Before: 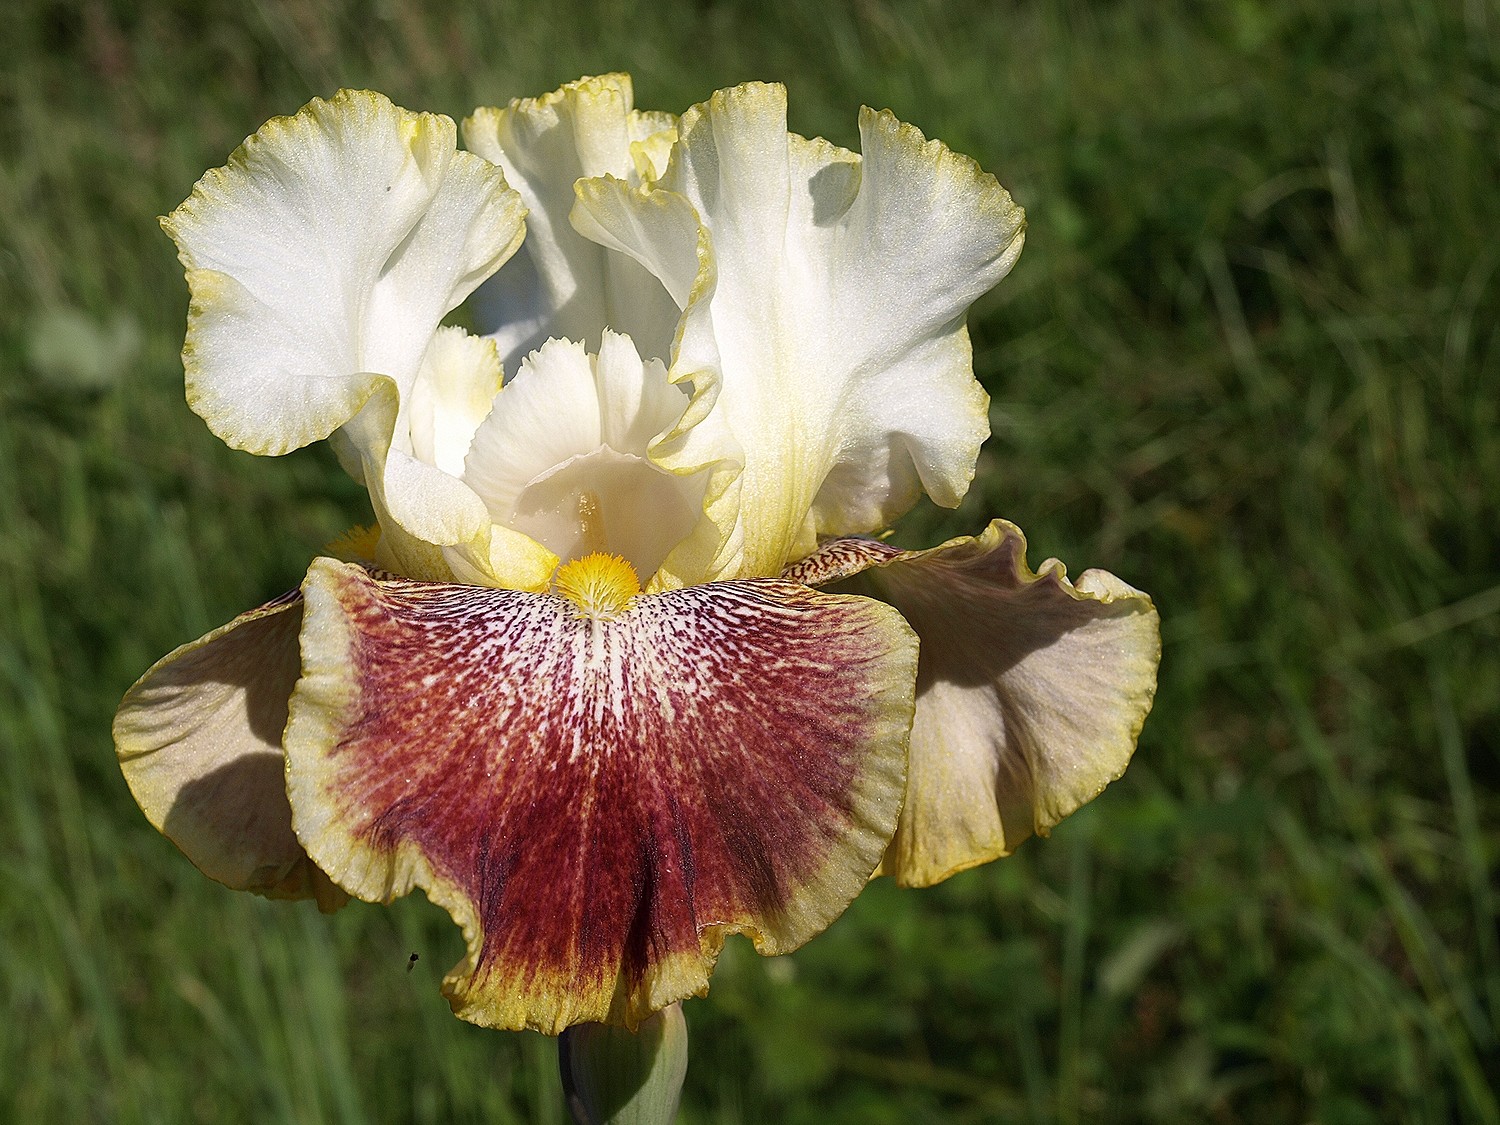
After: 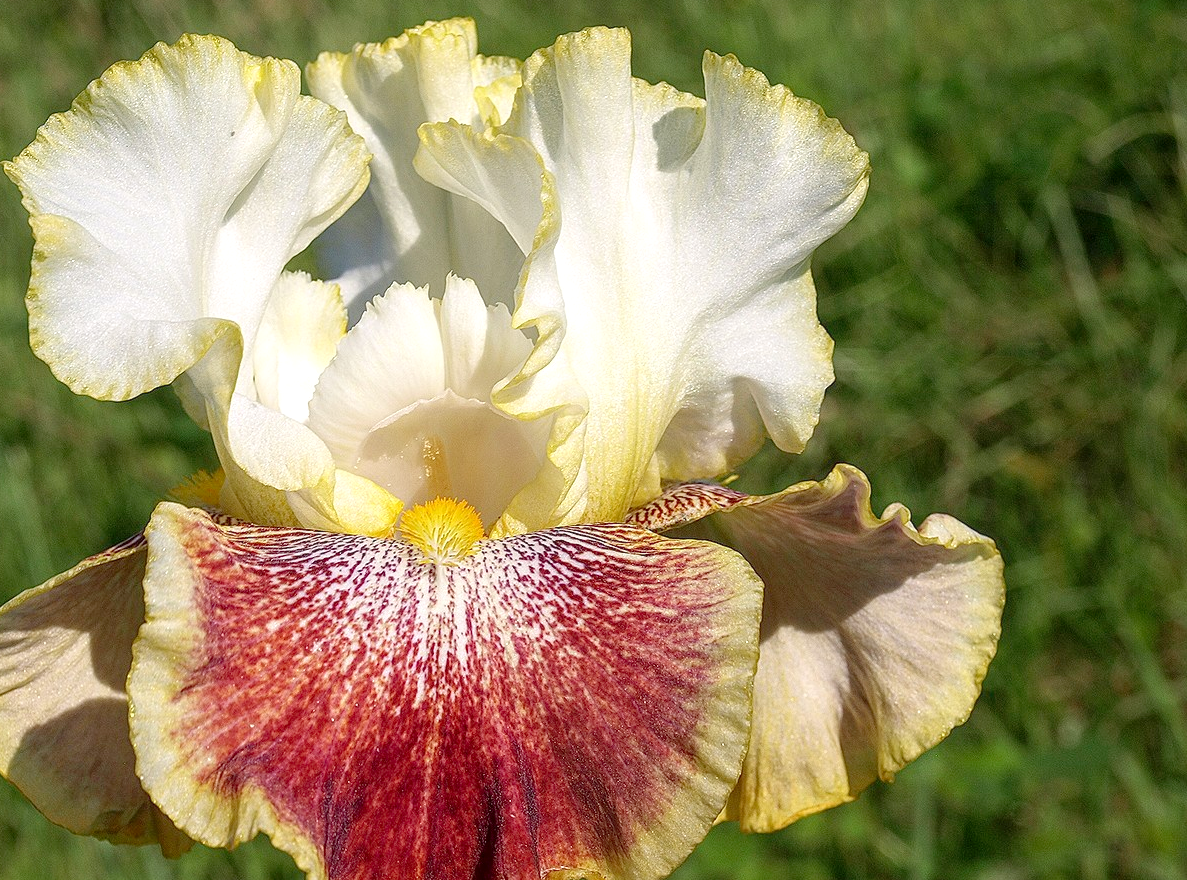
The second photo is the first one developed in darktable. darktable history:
crop and rotate: left 10.438%, top 4.974%, right 10.392%, bottom 16.752%
levels: levels [0, 0.43, 0.984]
local contrast: on, module defaults
